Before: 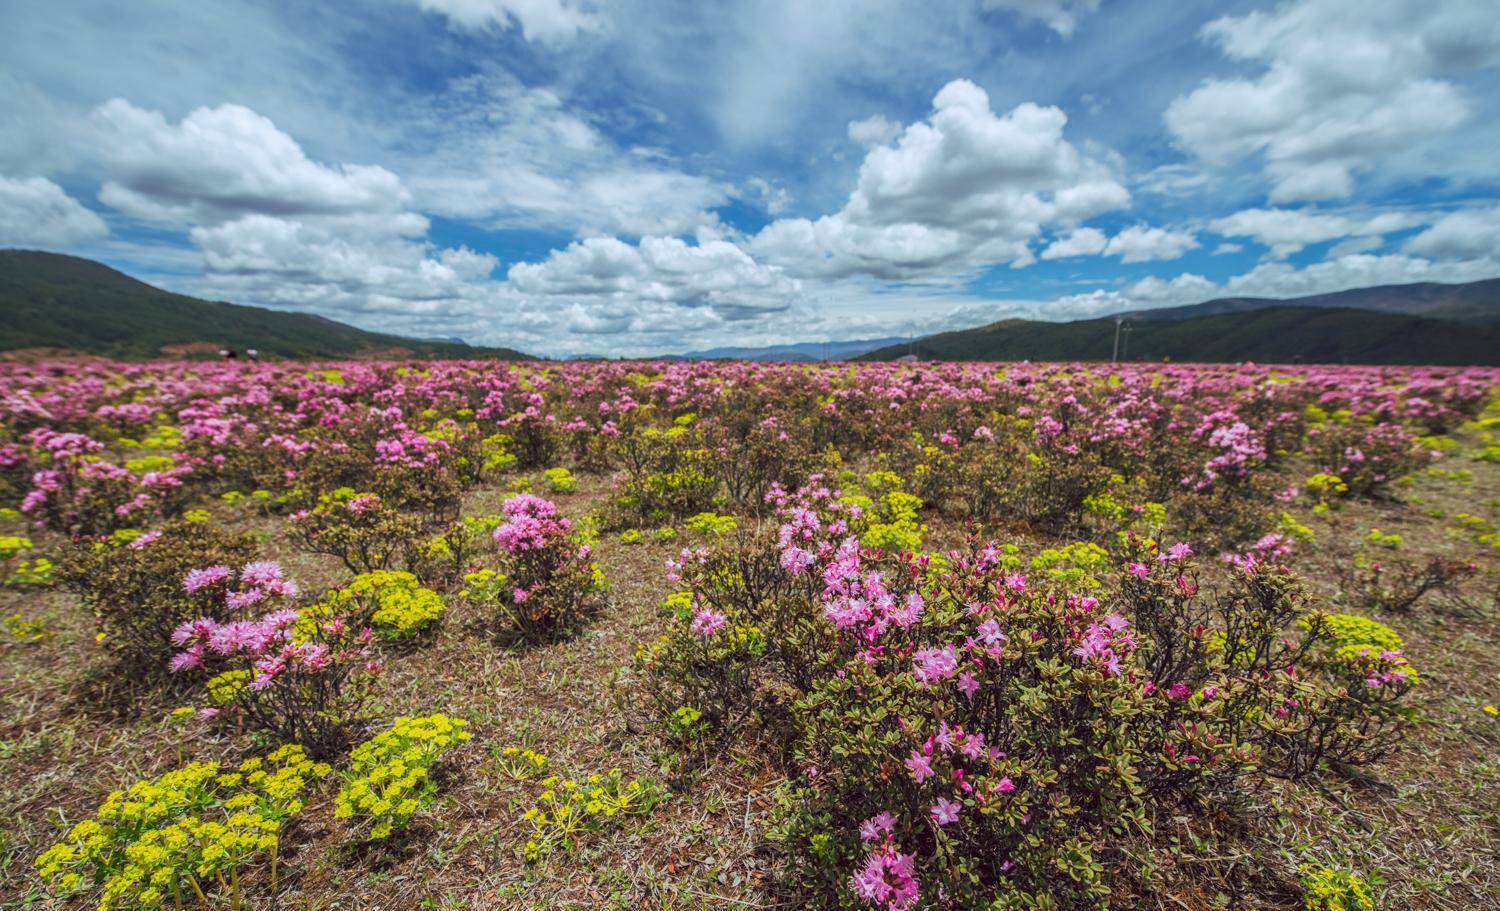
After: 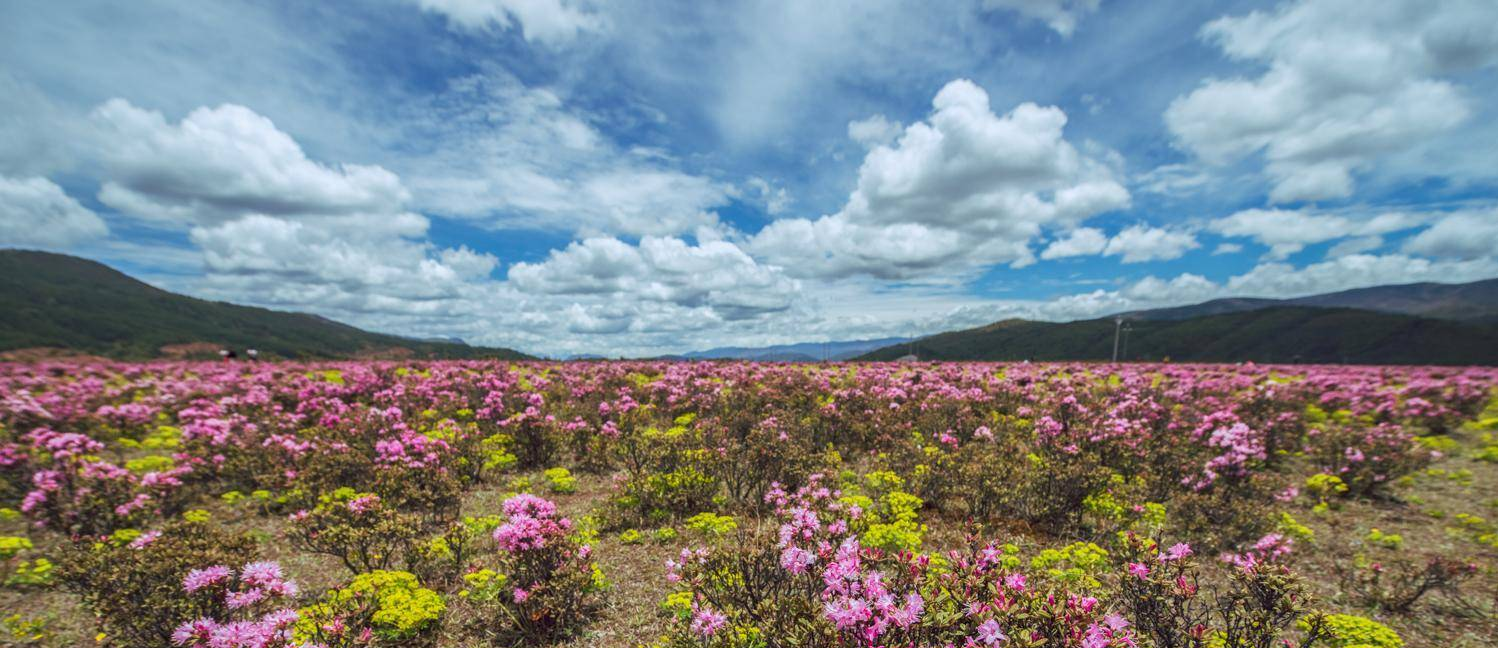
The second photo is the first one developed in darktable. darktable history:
crop: right 0.001%, bottom 28.858%
